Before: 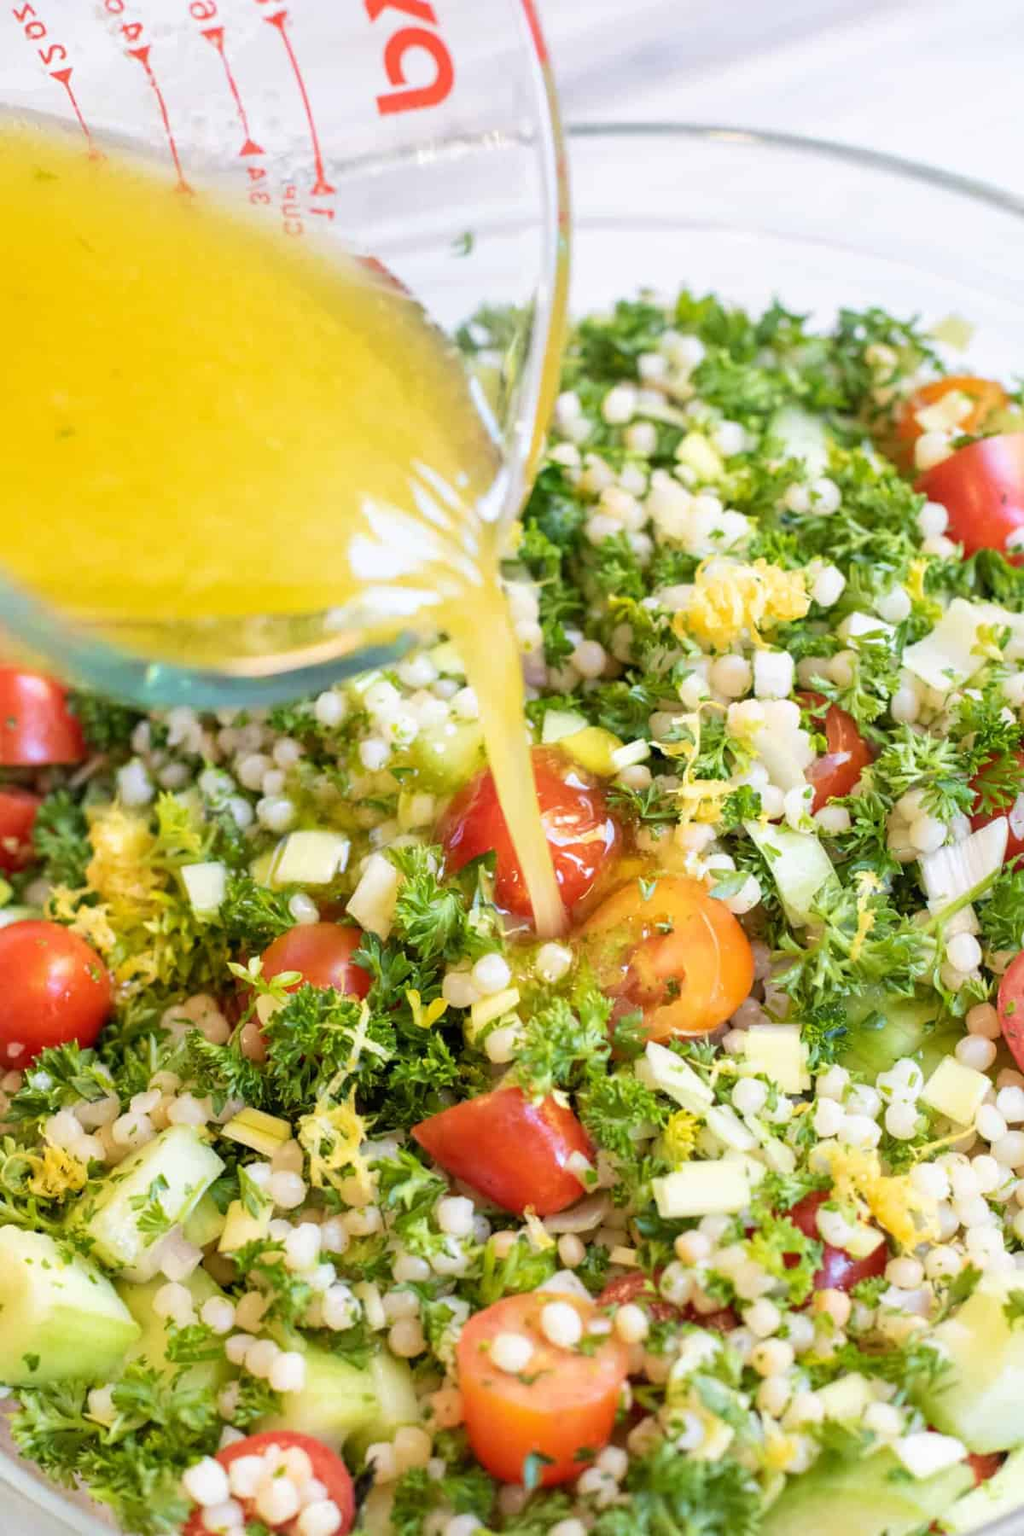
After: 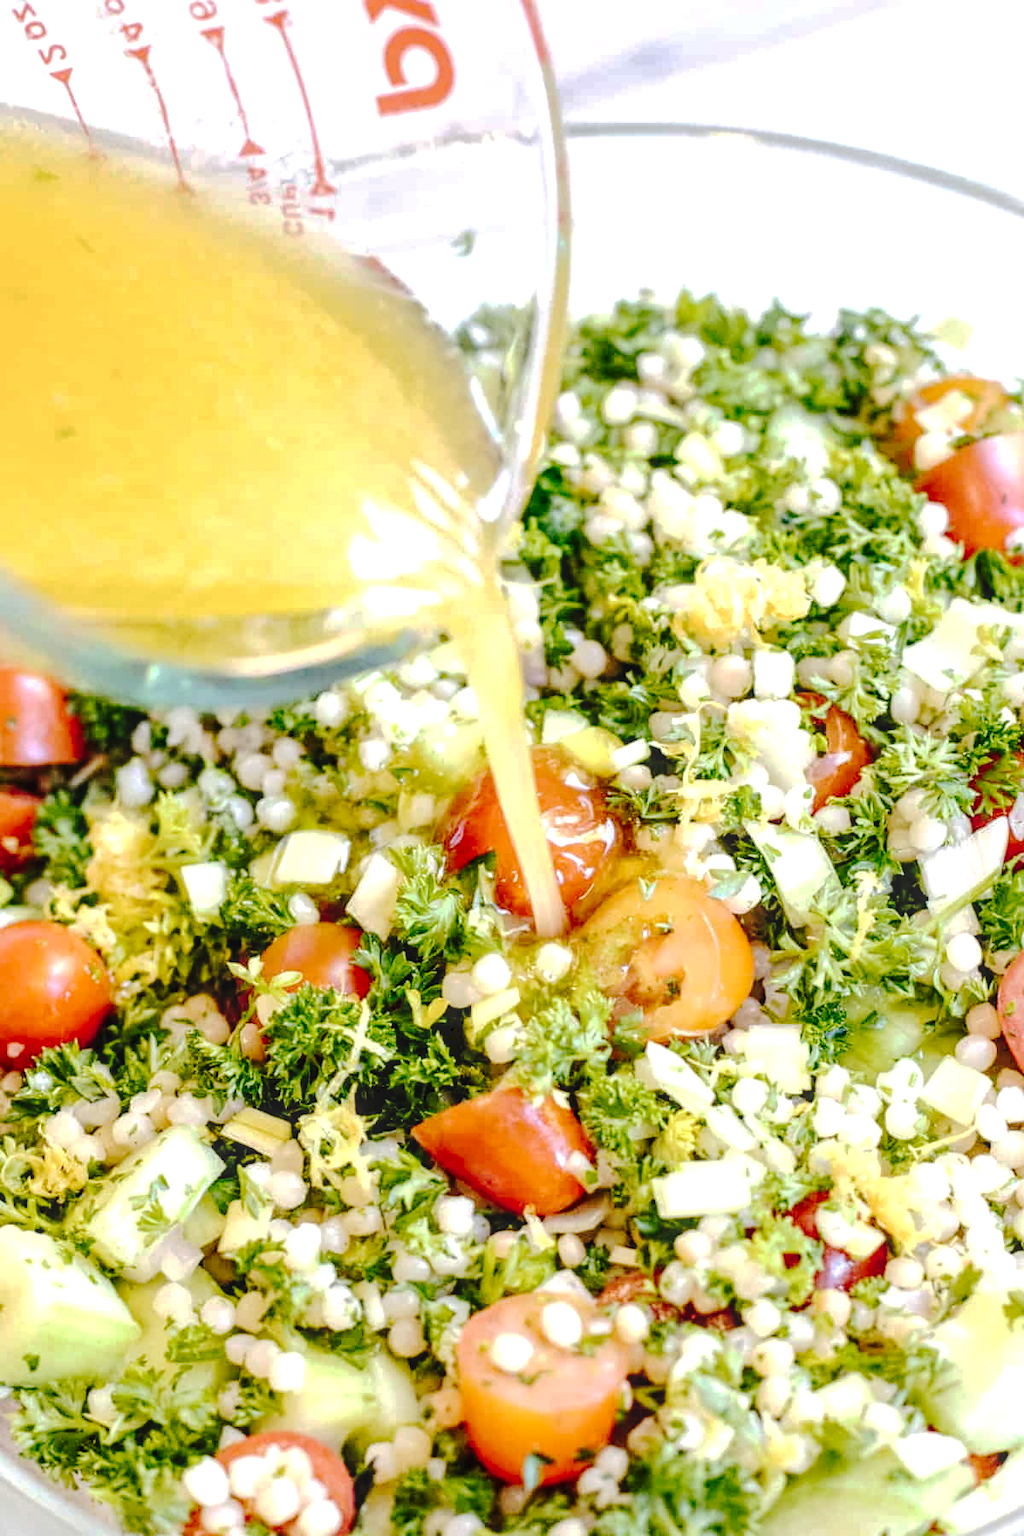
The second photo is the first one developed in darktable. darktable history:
tone curve: curves: ch0 [(0, 0) (0.003, 0.089) (0.011, 0.089) (0.025, 0.088) (0.044, 0.089) (0.069, 0.094) (0.1, 0.108) (0.136, 0.119) (0.177, 0.147) (0.224, 0.204) (0.277, 0.28) (0.335, 0.389) (0.399, 0.486) (0.468, 0.588) (0.543, 0.647) (0.623, 0.705) (0.709, 0.759) (0.801, 0.815) (0.898, 0.873) (1, 1)], preserve colors none
tone equalizer: -8 EV -0.416 EV, -7 EV -0.426 EV, -6 EV -0.352 EV, -5 EV -0.211 EV, -3 EV 0.255 EV, -2 EV 0.333 EV, -1 EV 0.396 EV, +0 EV 0.427 EV, edges refinement/feathering 500, mask exposure compensation -1.57 EV, preserve details no
local contrast: highlights 62%, detail 143%, midtone range 0.435
